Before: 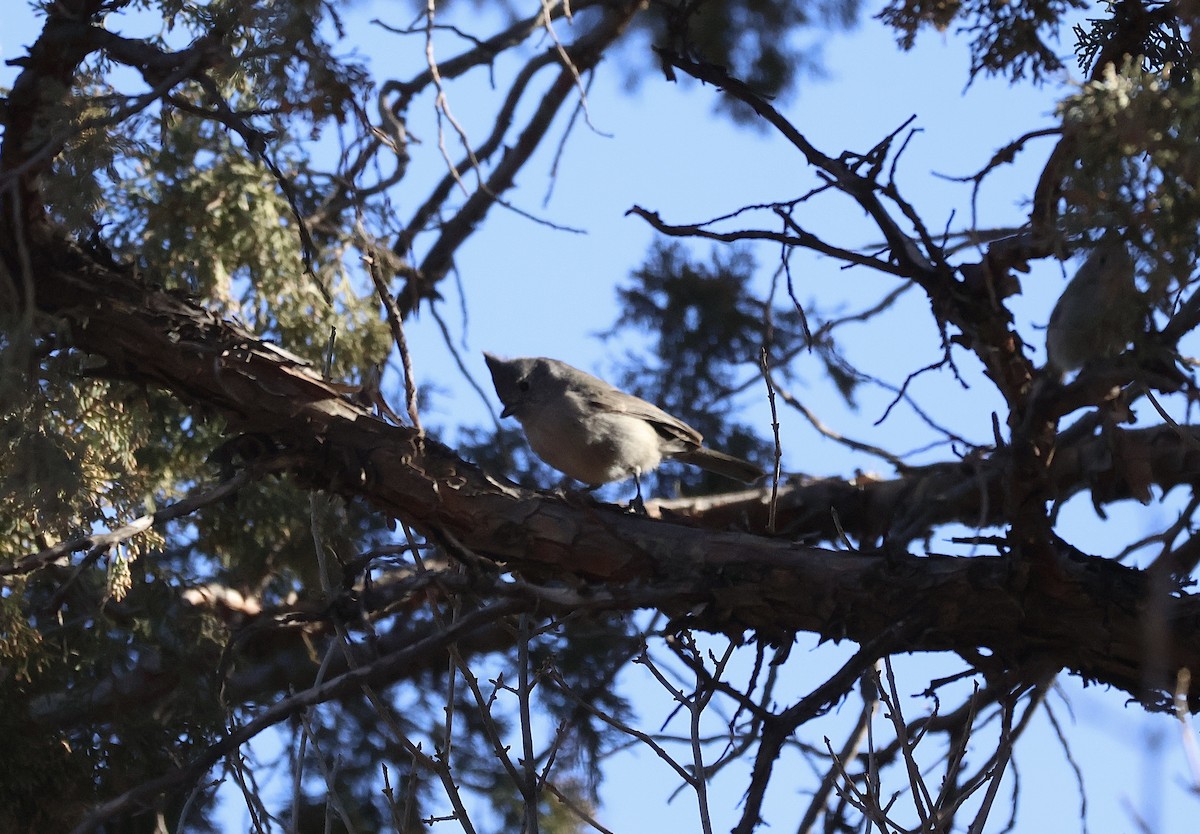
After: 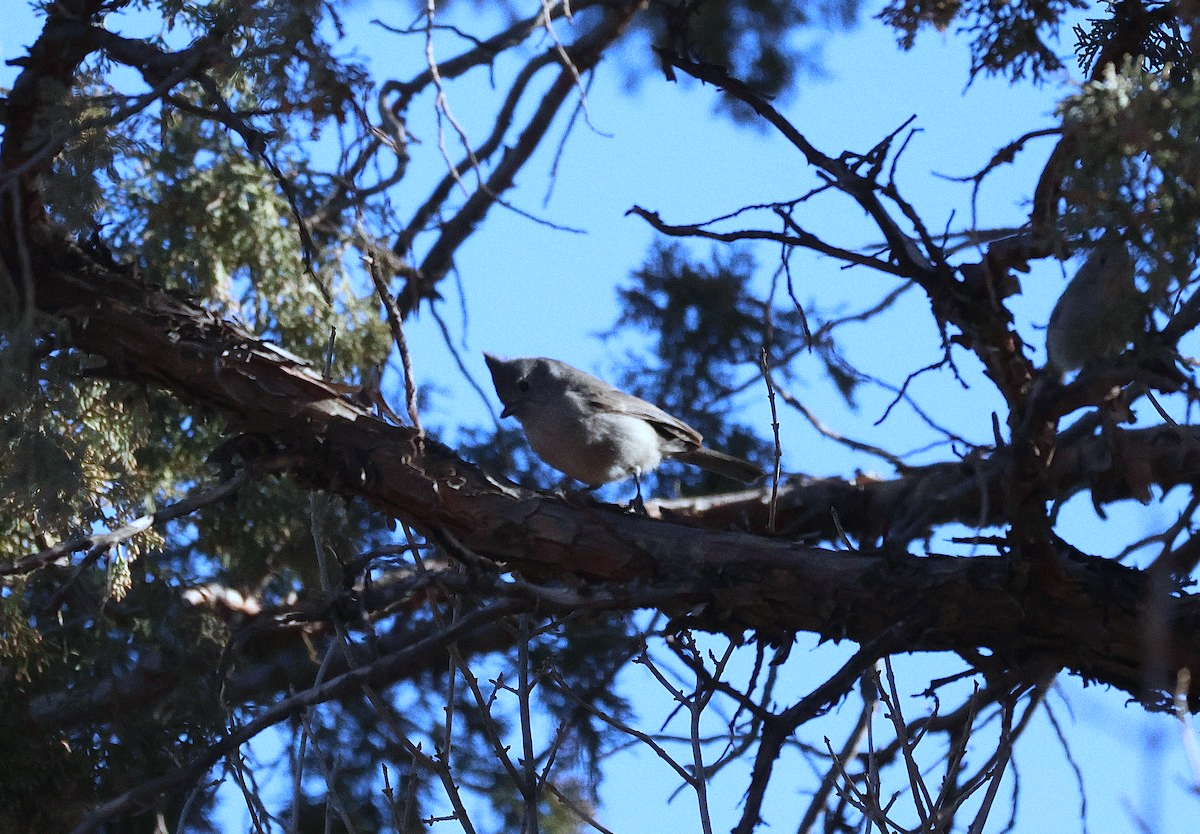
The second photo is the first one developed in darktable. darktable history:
white balance: red 0.926, green 1.003, blue 1.133
grain: coarseness 0.09 ISO
